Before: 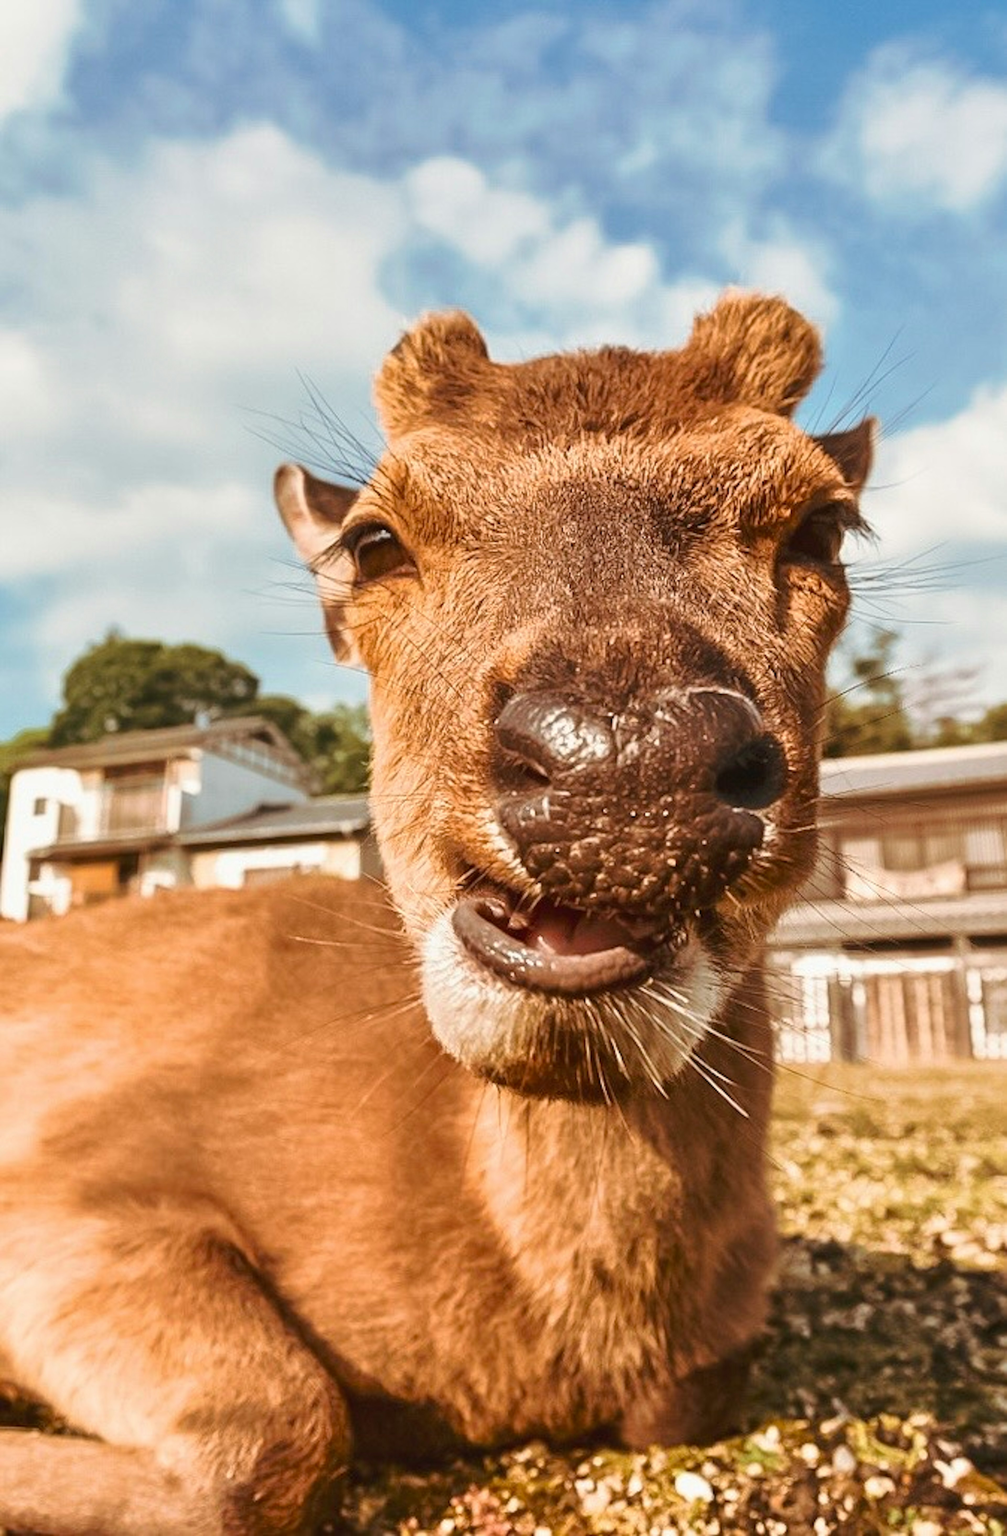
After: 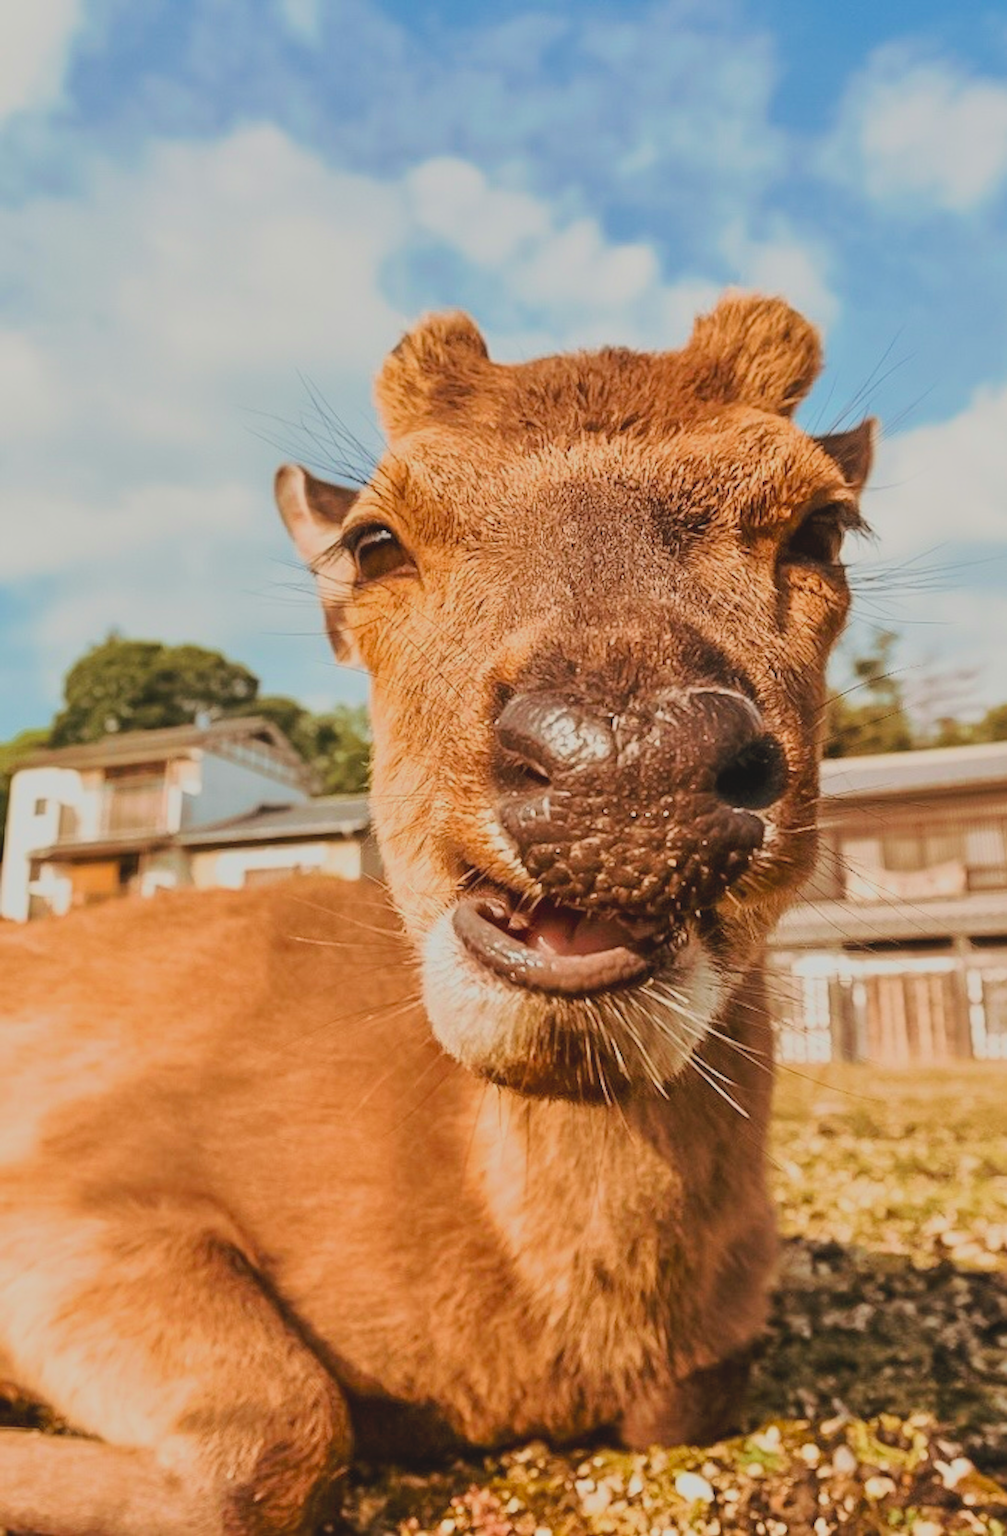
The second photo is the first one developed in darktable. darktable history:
filmic rgb: black relative exposure -7.65 EV, white relative exposure 4.56 EV, hardness 3.61, color science v6 (2022)
white balance: emerald 1
contrast brightness saturation: contrast -0.1, brightness 0.05, saturation 0.08
